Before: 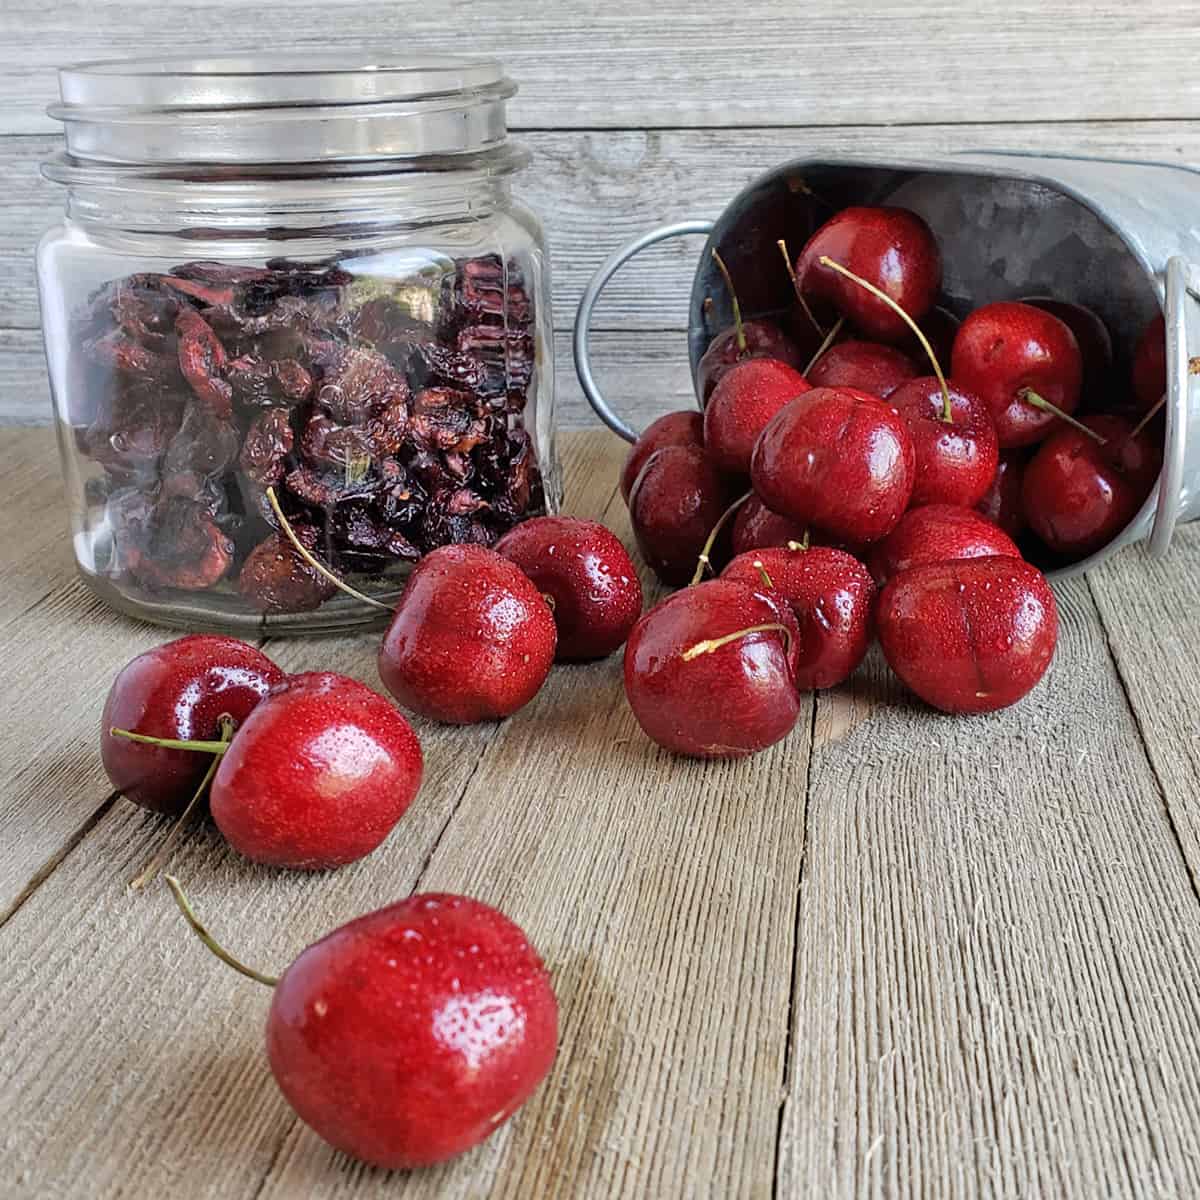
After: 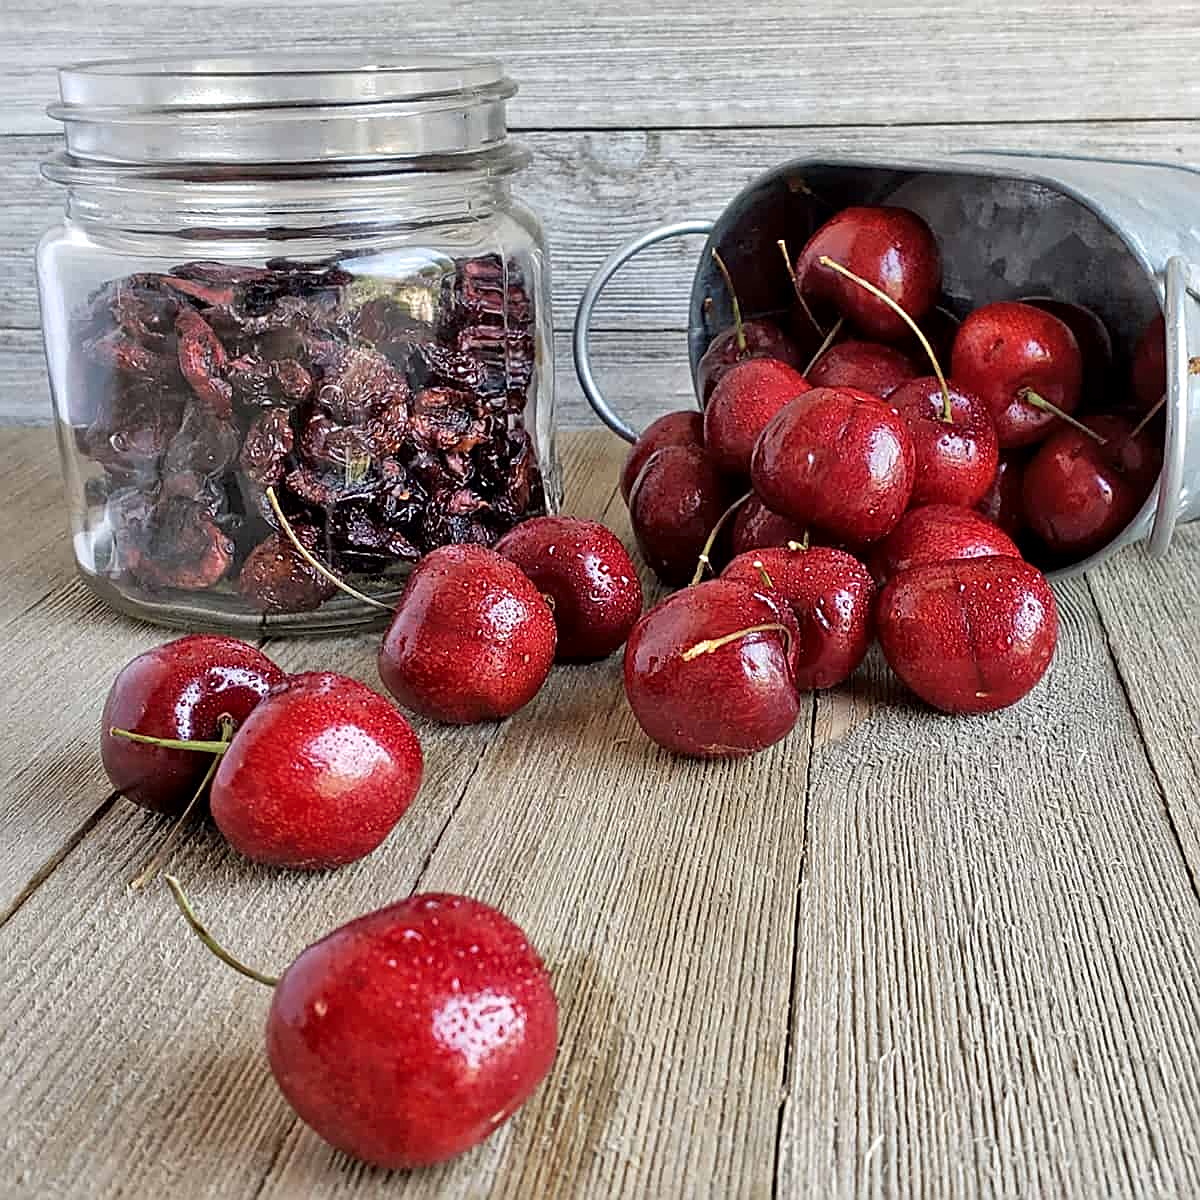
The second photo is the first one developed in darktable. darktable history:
local contrast: mode bilateral grid, contrast 21, coarseness 51, detail 130%, midtone range 0.2
sharpen: amount 0.589
